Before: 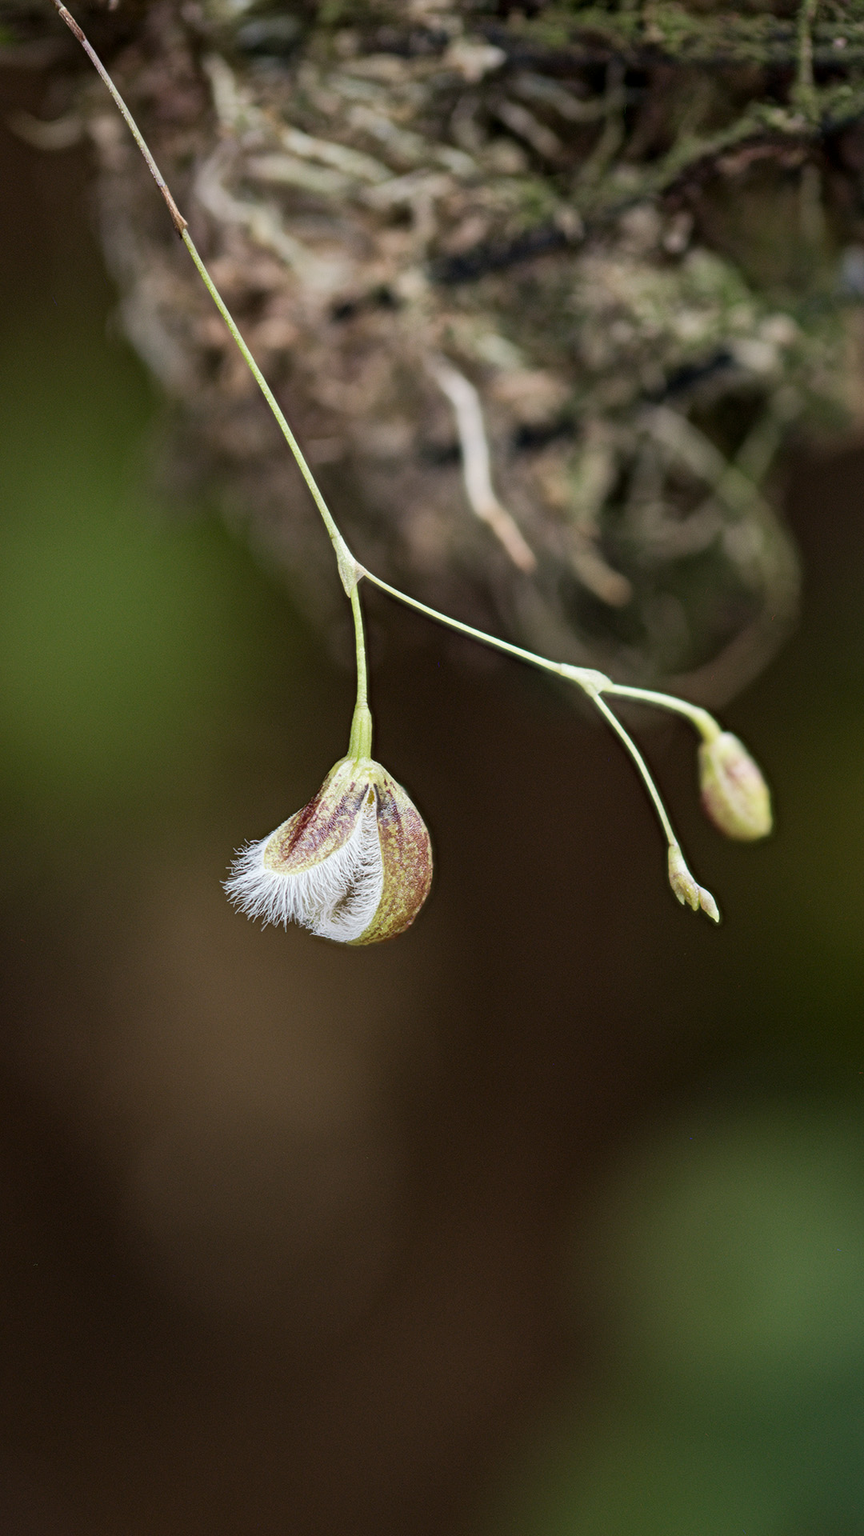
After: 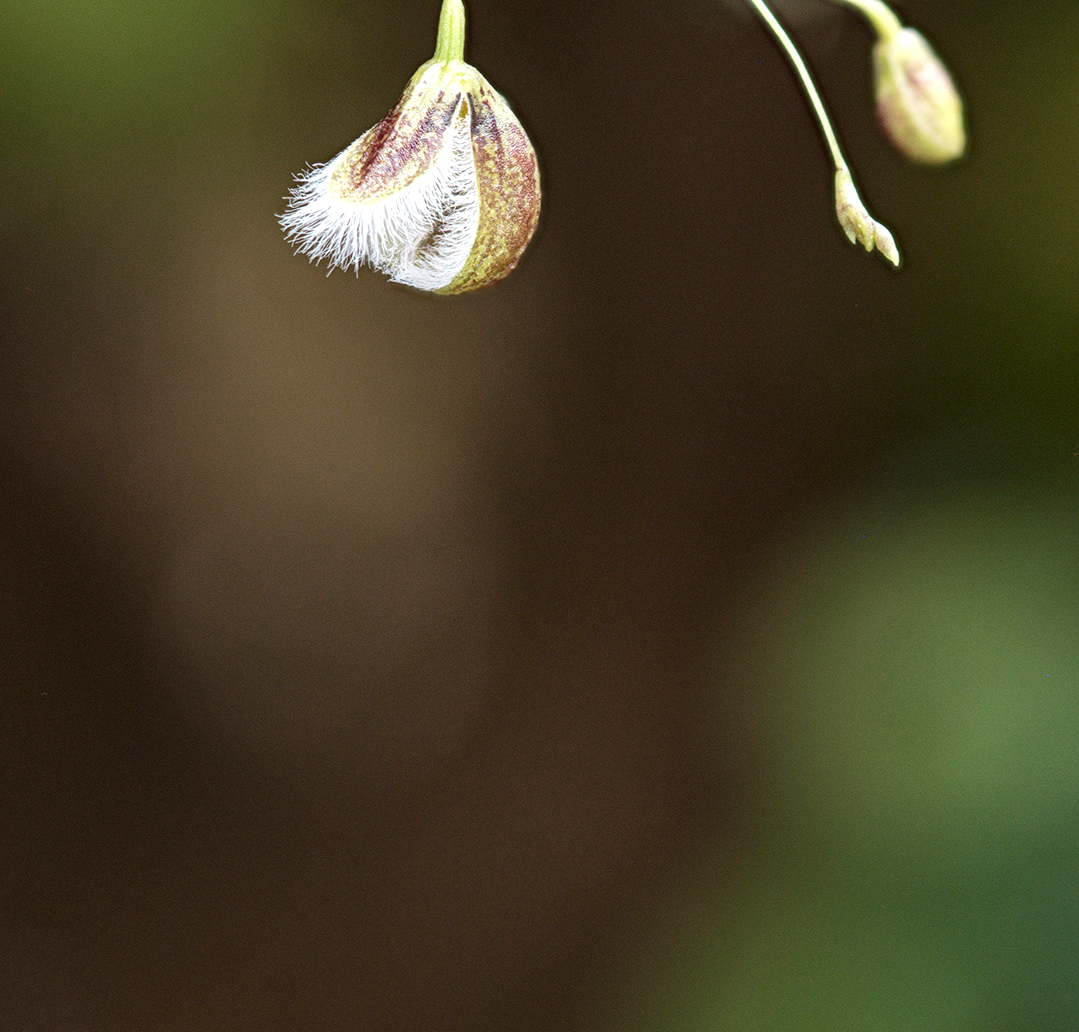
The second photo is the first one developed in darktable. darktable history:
local contrast: highlights 100%, shadows 100%, detail 120%, midtone range 0.2
crop and rotate: top 46.237%
exposure: black level correction 0, exposure 0.5 EV, compensate exposure bias true, compensate highlight preservation false
base curve: curves: ch0 [(0, 0) (0.283, 0.295) (1, 1)], preserve colors none
